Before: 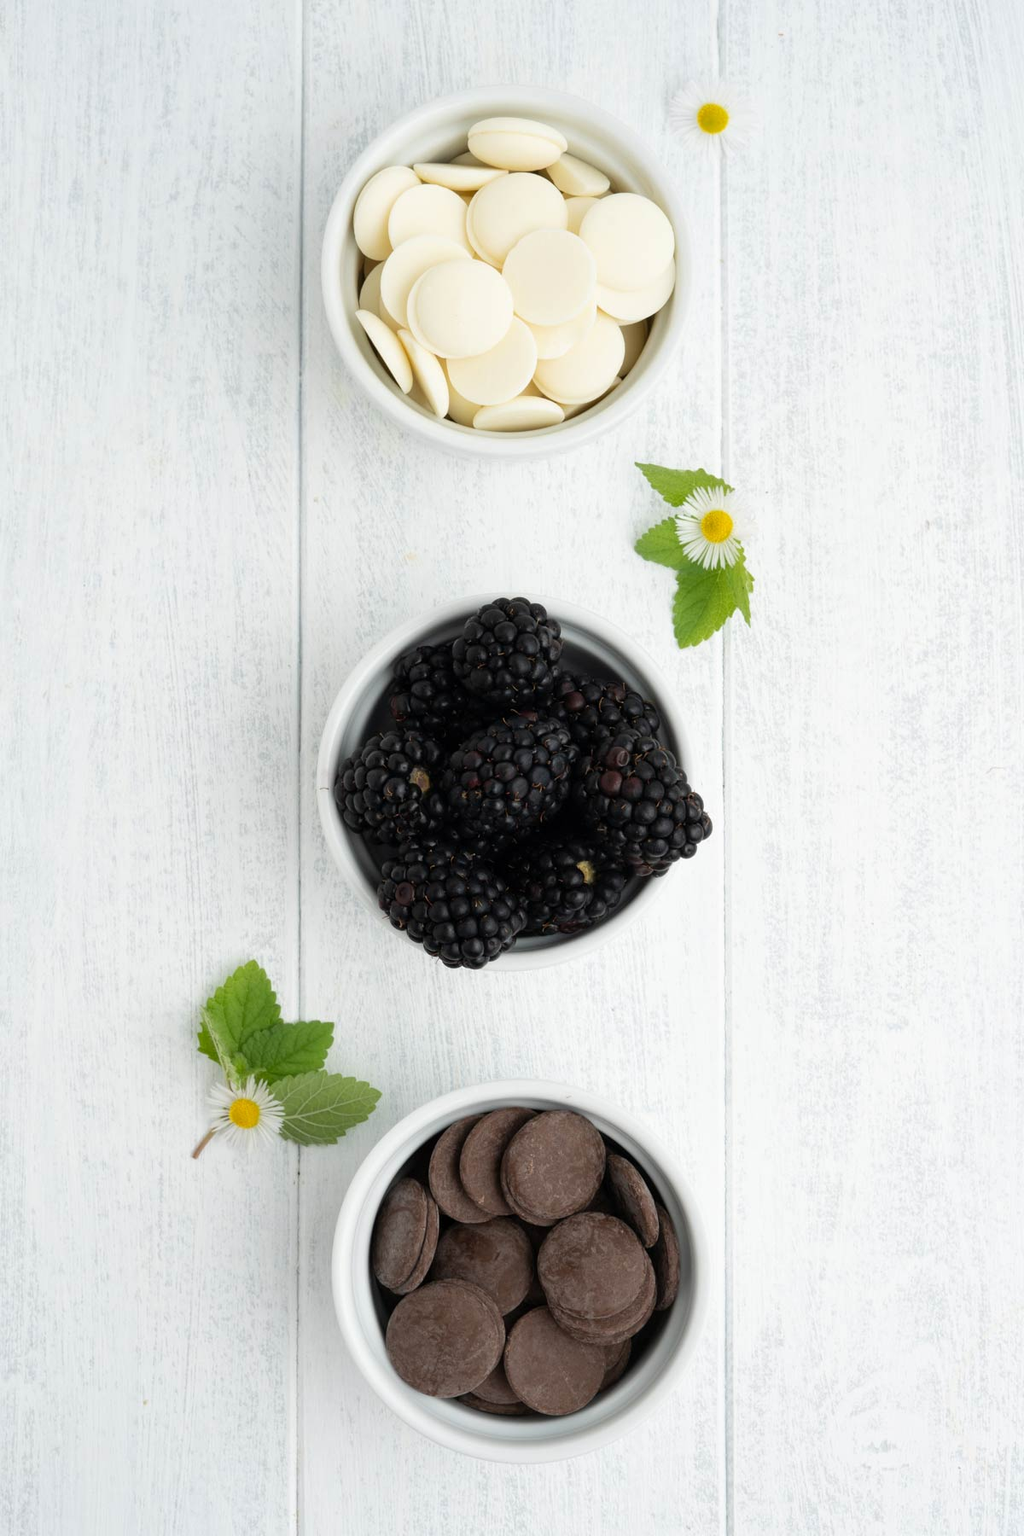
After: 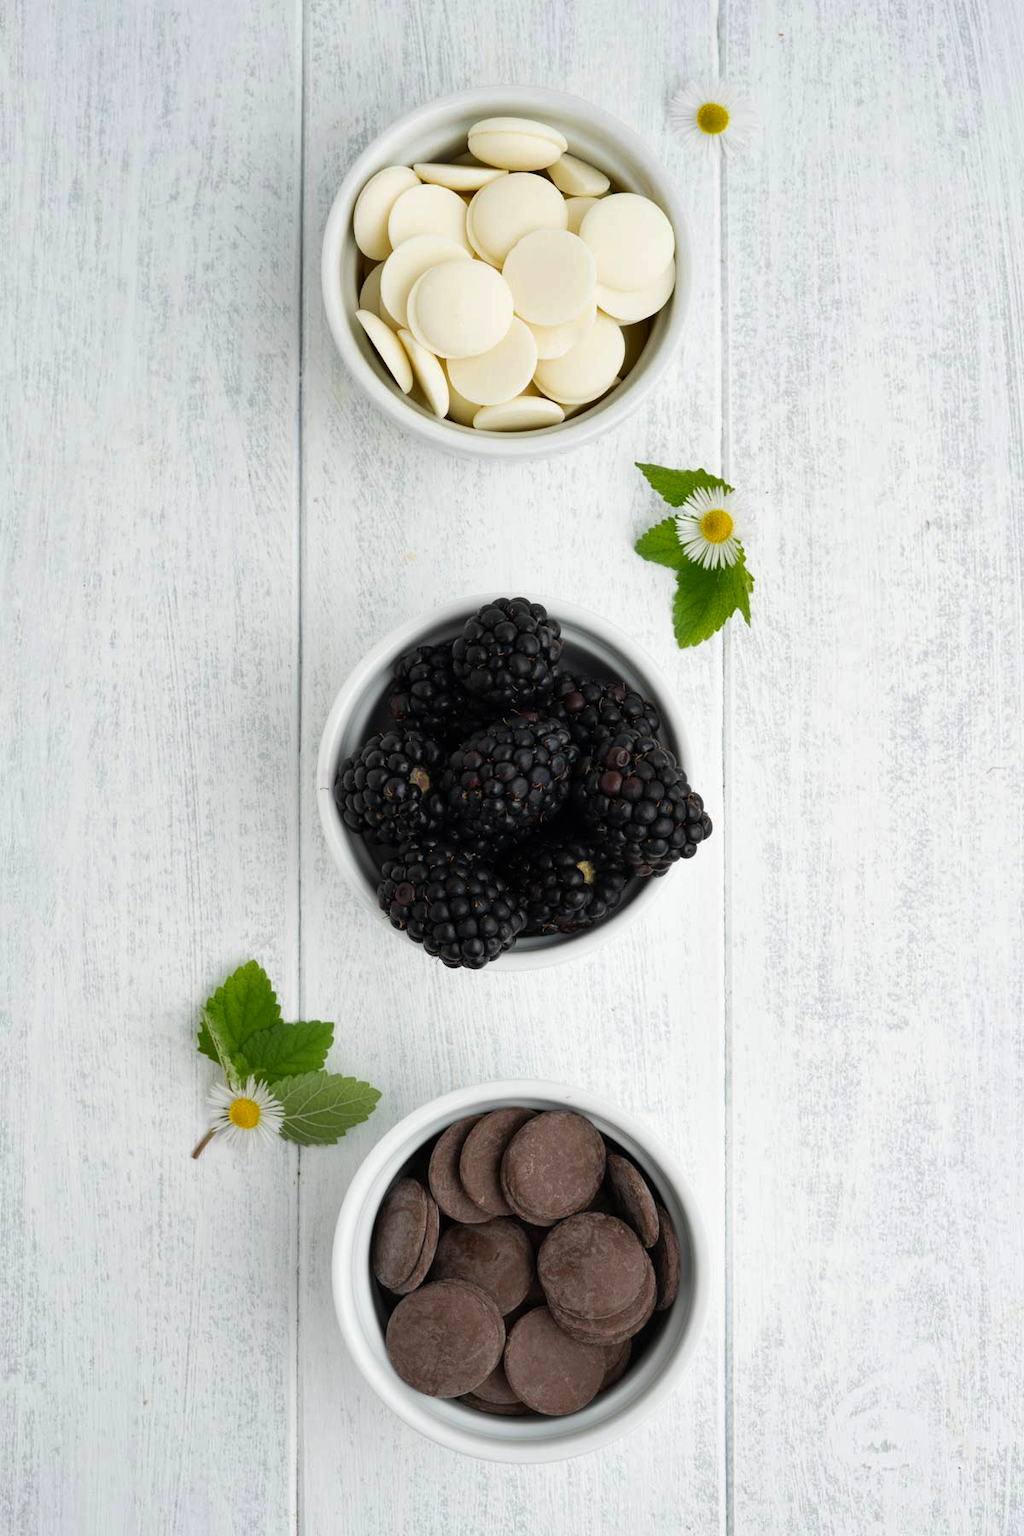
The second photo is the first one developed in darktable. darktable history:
shadows and highlights: shadows 24.84, highlights -48.35, soften with gaussian
